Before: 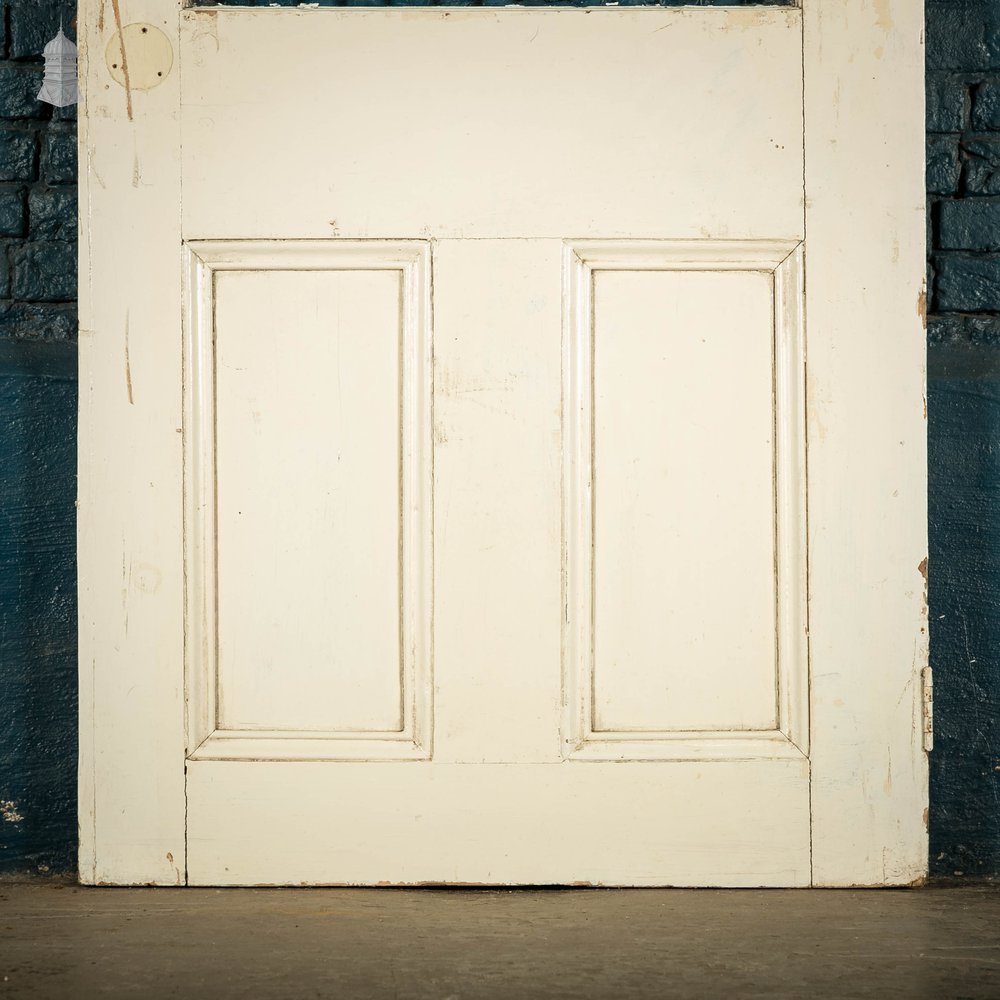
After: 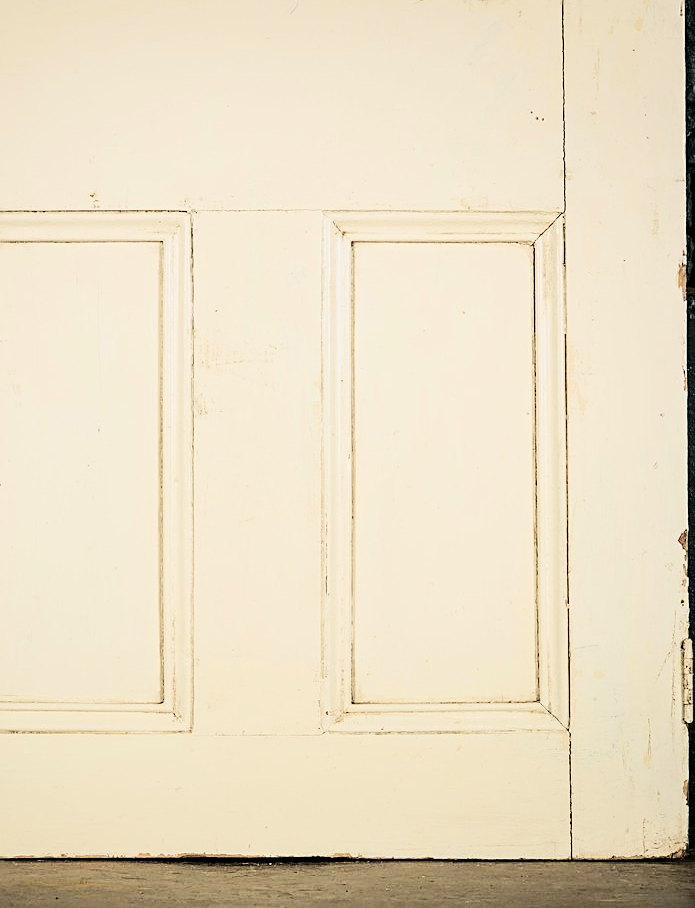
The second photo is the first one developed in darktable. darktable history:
crop and rotate: left 24.034%, top 2.838%, right 6.406%, bottom 6.299%
sharpen: on, module defaults
tone equalizer: -8 EV -1.08 EV, -7 EV -1.01 EV, -6 EV -0.867 EV, -5 EV -0.578 EV, -3 EV 0.578 EV, -2 EV 0.867 EV, -1 EV 1.01 EV, +0 EV 1.08 EV, edges refinement/feathering 500, mask exposure compensation -1.57 EV, preserve details no
color calibration: x 0.342, y 0.355, temperature 5146 K
filmic rgb: black relative exposure -7.65 EV, white relative exposure 4.56 EV, hardness 3.61, color science v6 (2022)
